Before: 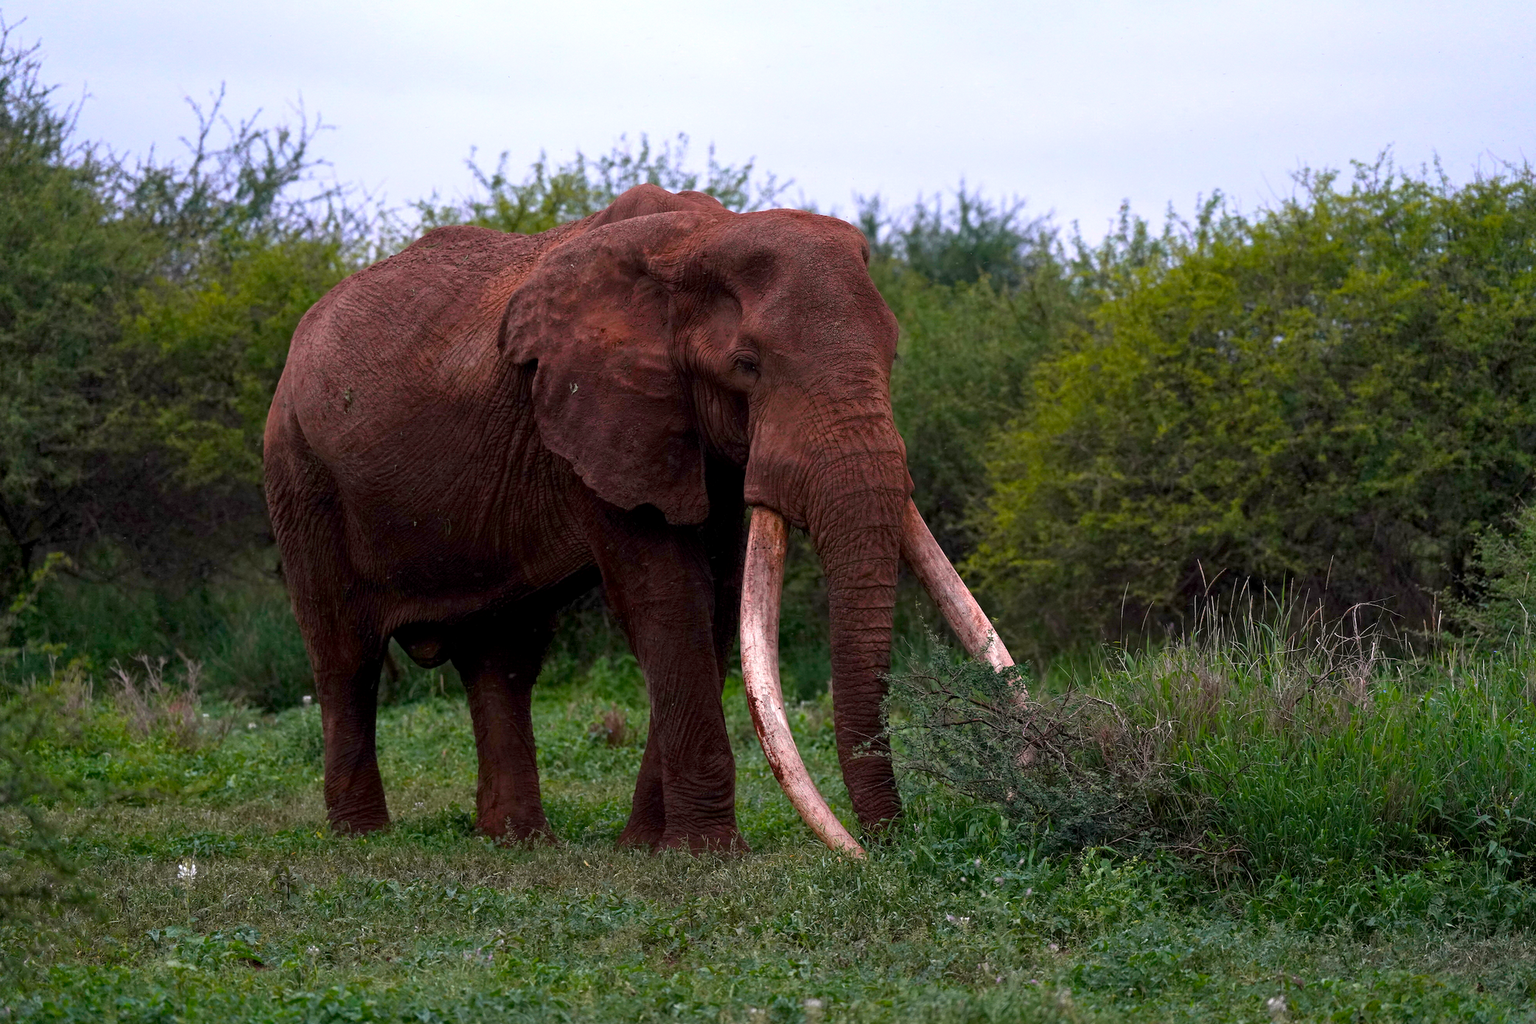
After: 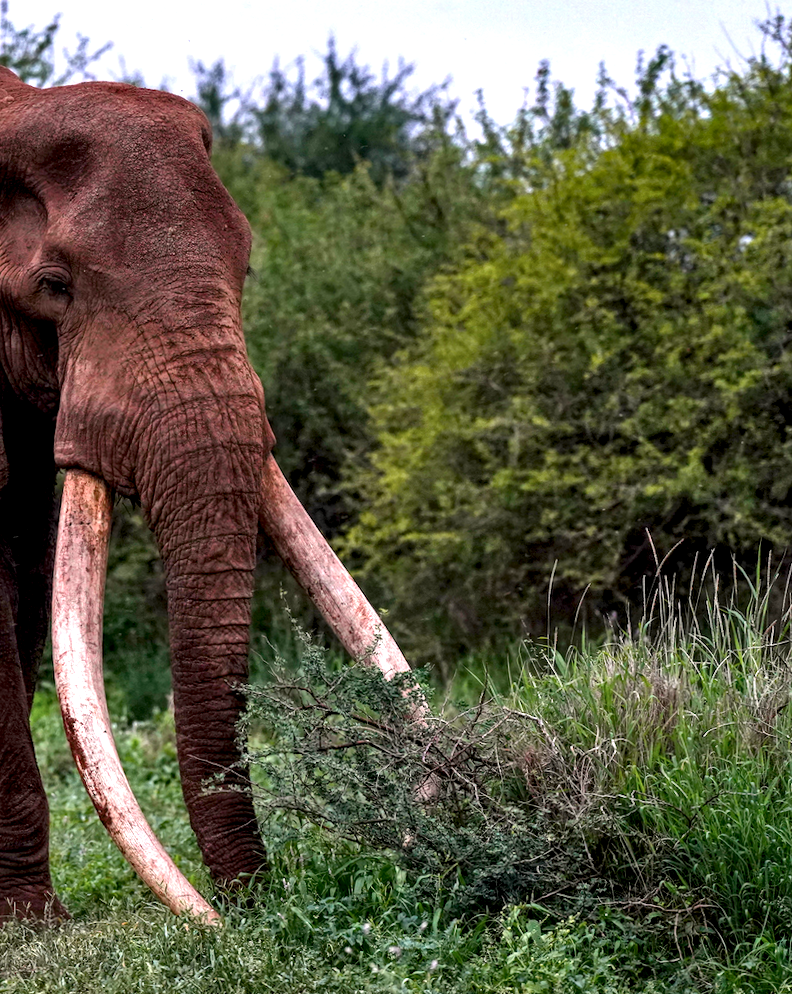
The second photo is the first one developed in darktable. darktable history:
crop: left 45.721%, top 13.393%, right 14.118%, bottom 10.01%
shadows and highlights: radius 118.69, shadows 42.21, highlights -61.56, soften with gaussian
rotate and perspective: rotation -1°, crop left 0.011, crop right 0.989, crop top 0.025, crop bottom 0.975
local contrast: highlights 65%, shadows 54%, detail 169%, midtone range 0.514
white balance: emerald 1
exposure: exposure 0.197 EV, compensate highlight preservation false
